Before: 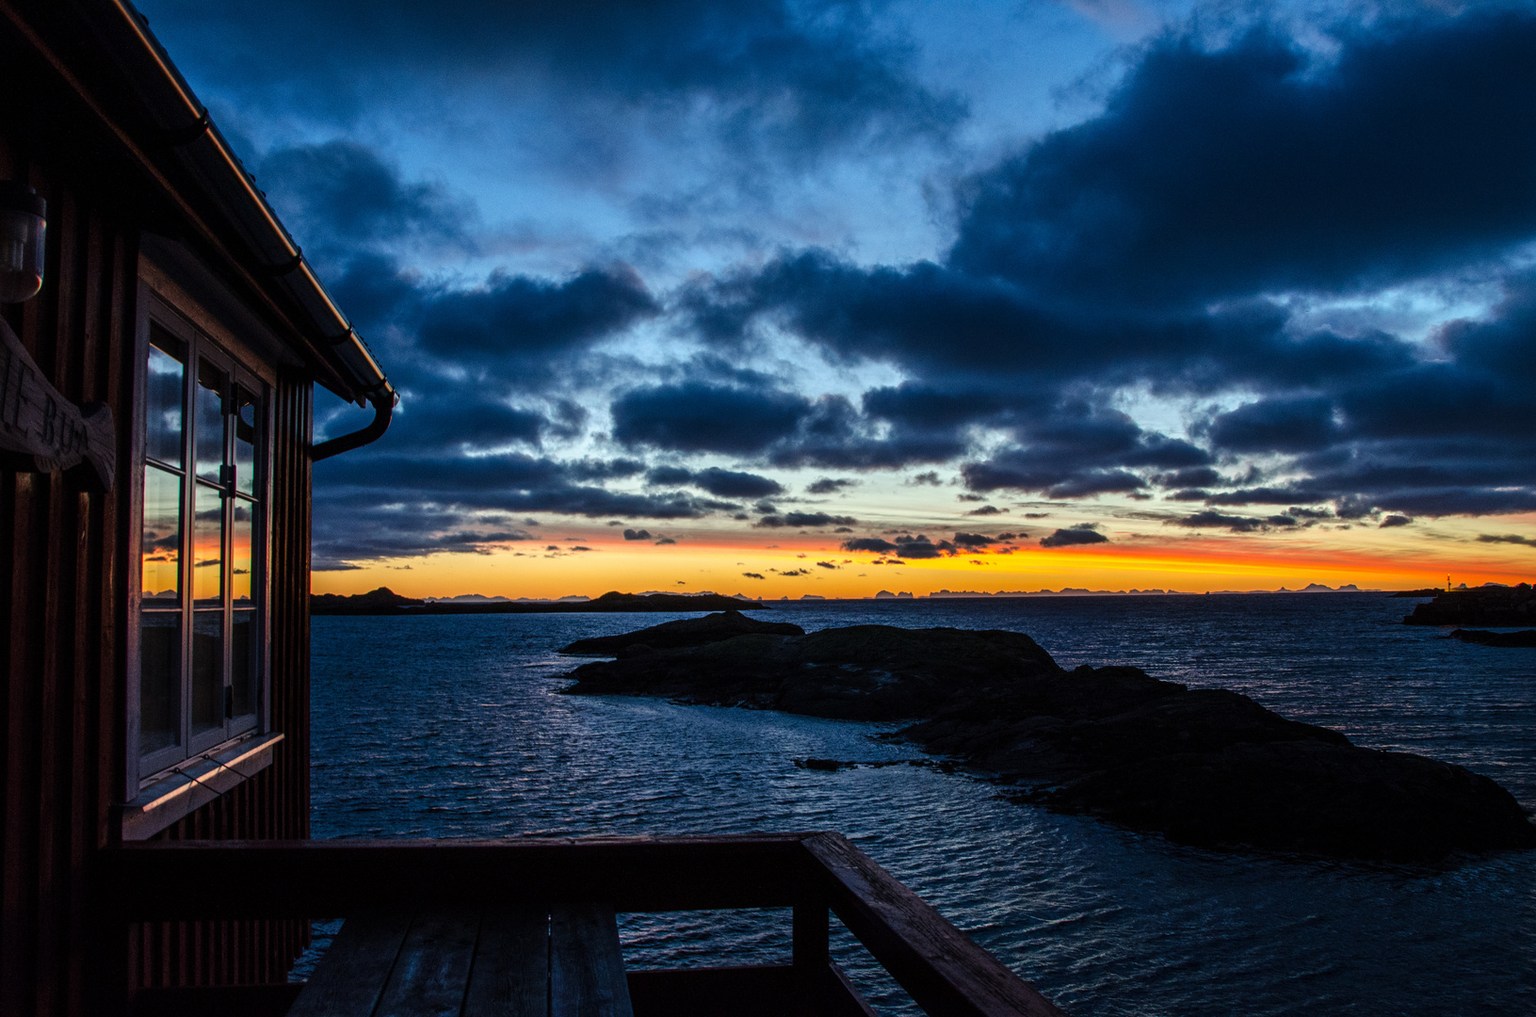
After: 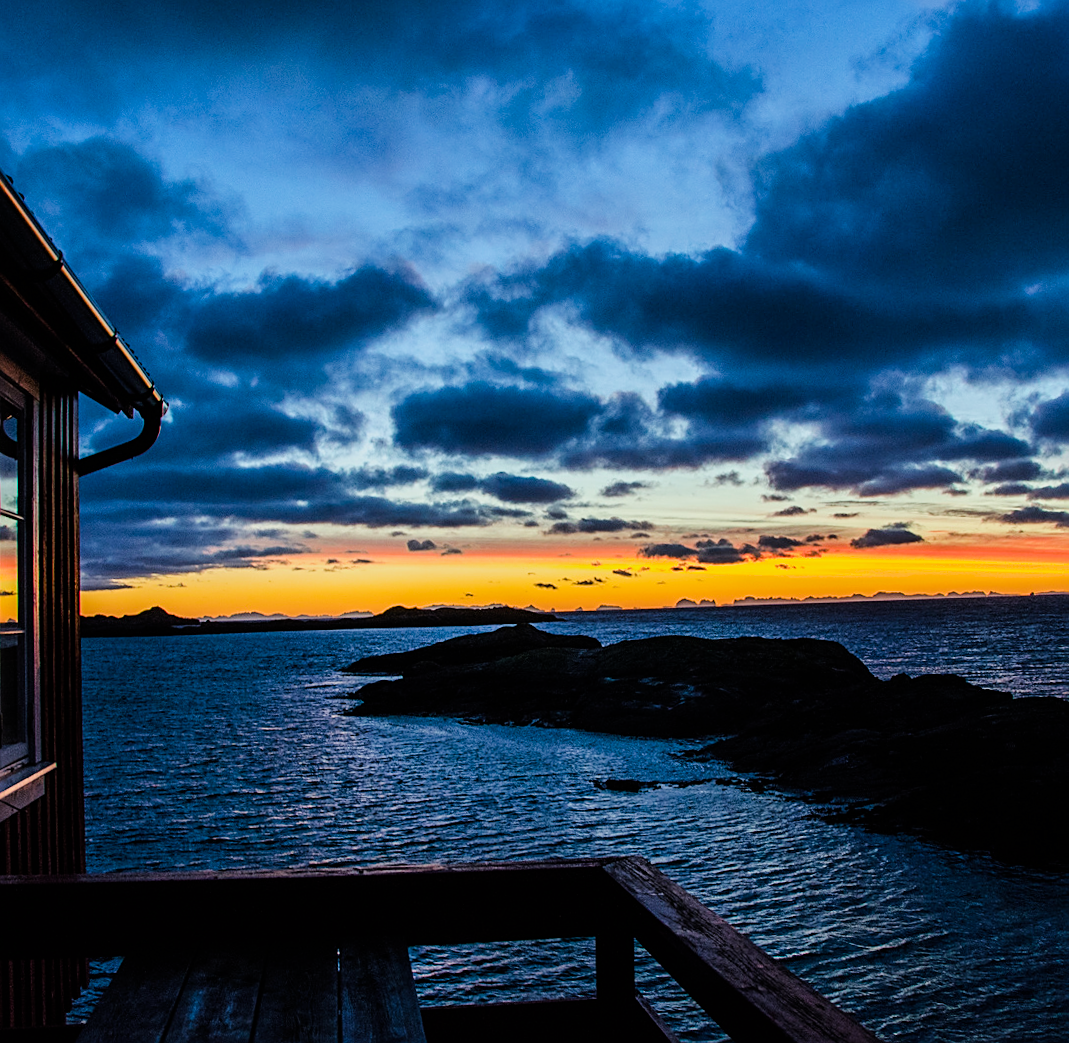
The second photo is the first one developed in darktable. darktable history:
filmic rgb: black relative exposure -7.65 EV, white relative exposure 4.56 EV, hardness 3.61
exposure: black level correction 0, exposure 0.7 EV, compensate exposure bias true, compensate highlight preservation false
sharpen: on, module defaults
crop and rotate: left 14.436%, right 18.898%
color balance rgb: perceptual saturation grading › global saturation 20%, global vibrance 20%
rotate and perspective: rotation -1.32°, lens shift (horizontal) -0.031, crop left 0.015, crop right 0.985, crop top 0.047, crop bottom 0.982
